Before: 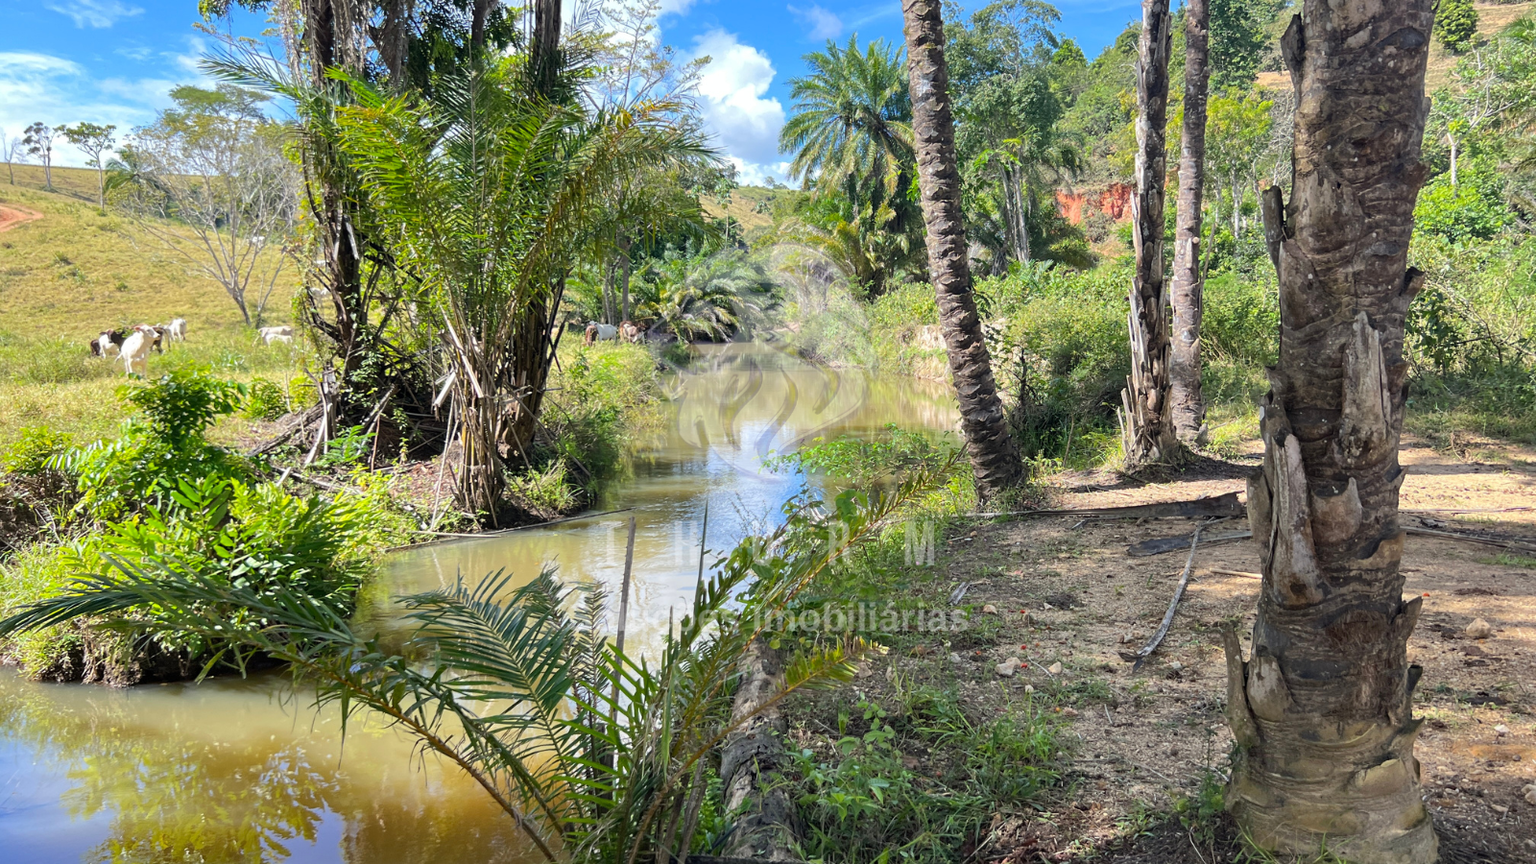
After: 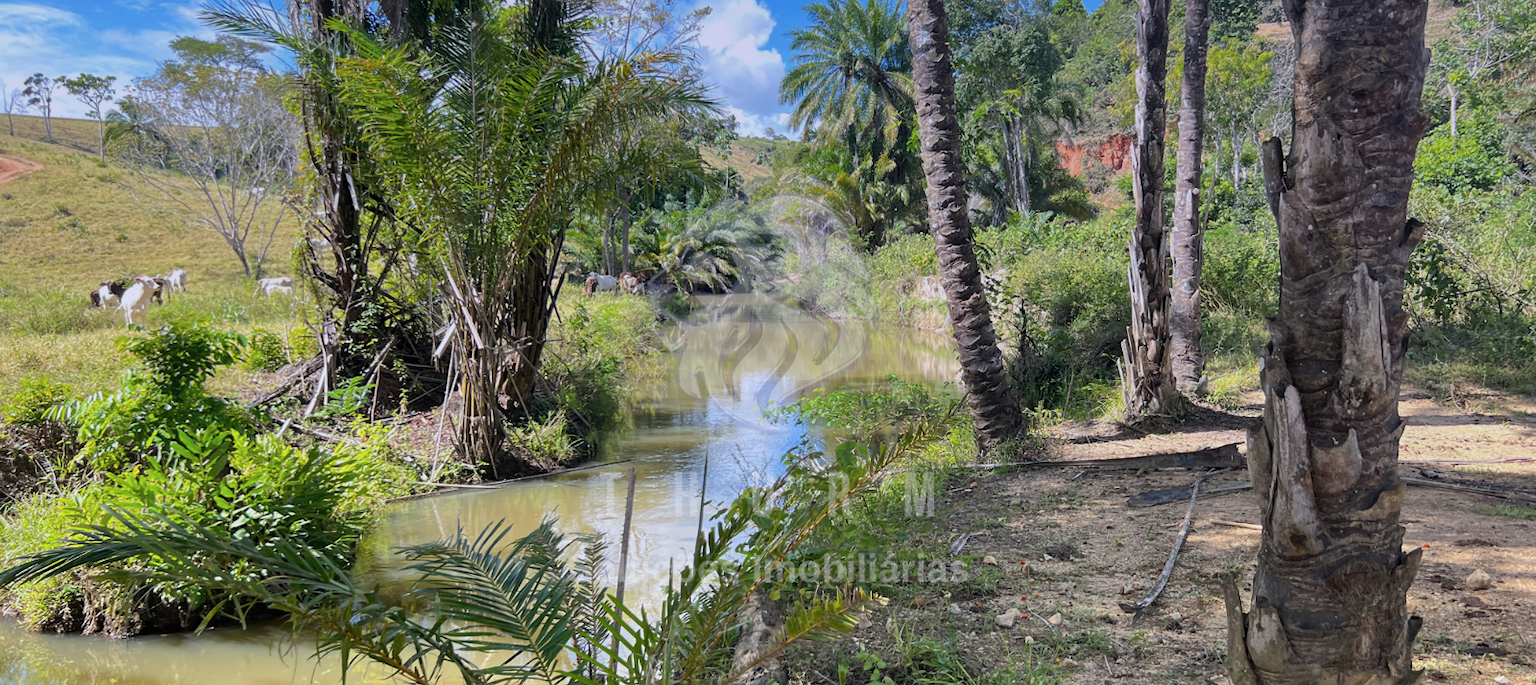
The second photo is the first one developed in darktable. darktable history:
crop and rotate: top 5.667%, bottom 14.937%
contrast brightness saturation: saturation -0.04
graduated density: hue 238.83°, saturation 50%
